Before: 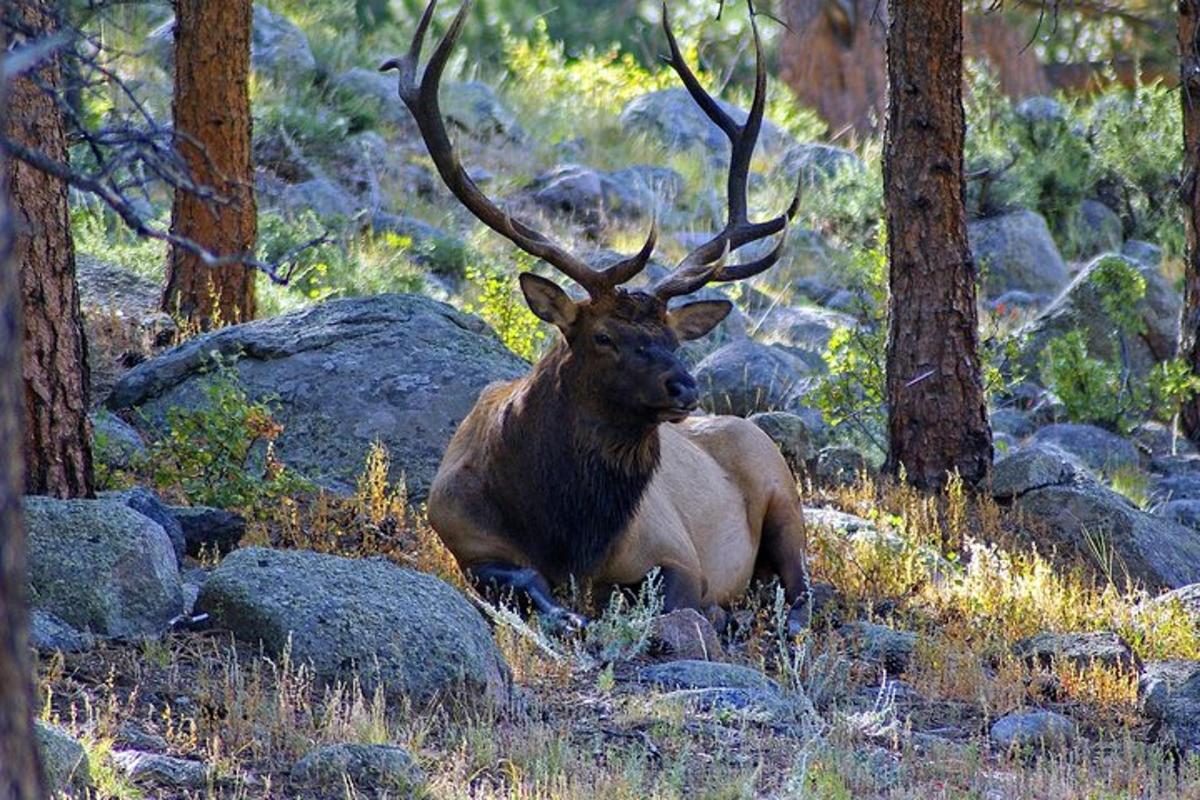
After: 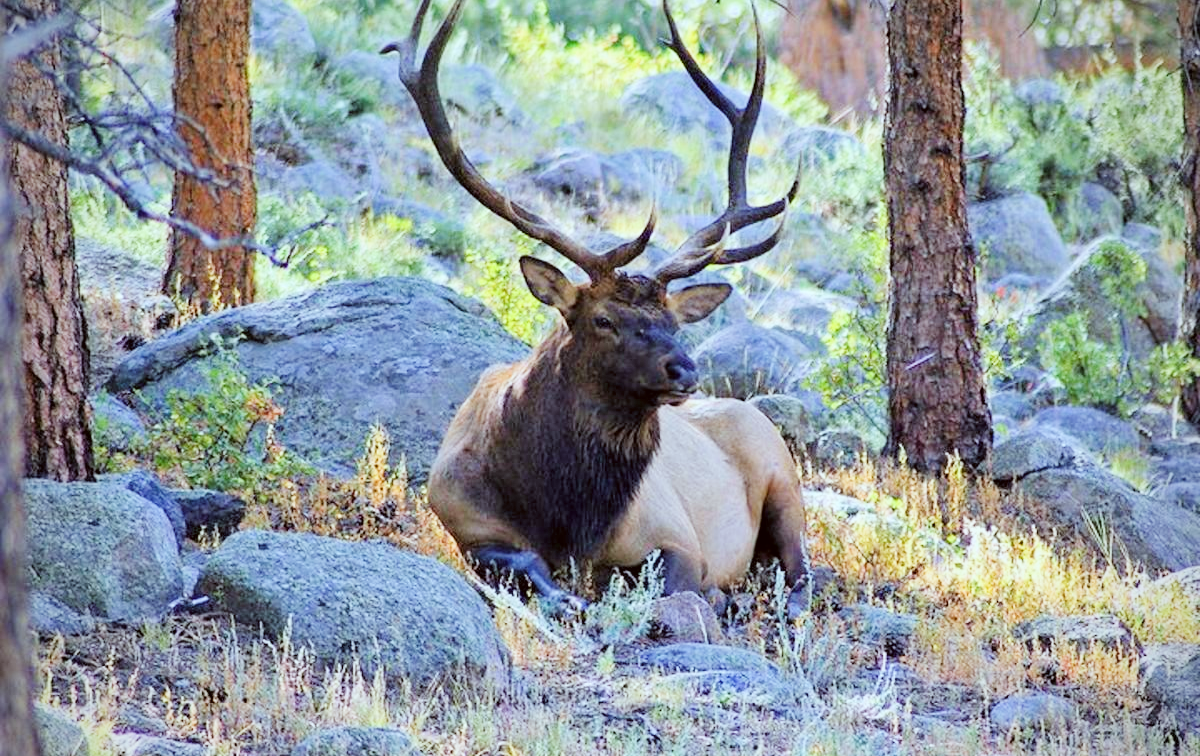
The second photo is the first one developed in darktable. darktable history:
vignetting: fall-off radius 60.83%
filmic rgb: black relative exposure -7.38 EV, white relative exposure 5.07 EV, hardness 3.21, iterations of high-quality reconstruction 0
crop and rotate: top 2.179%, bottom 3.223%
color correction: highlights a* -5.13, highlights b* -4.06, shadows a* 3.91, shadows b* 4.44
exposure: black level correction 0, exposure 1.739 EV, compensate exposure bias true, compensate highlight preservation false
